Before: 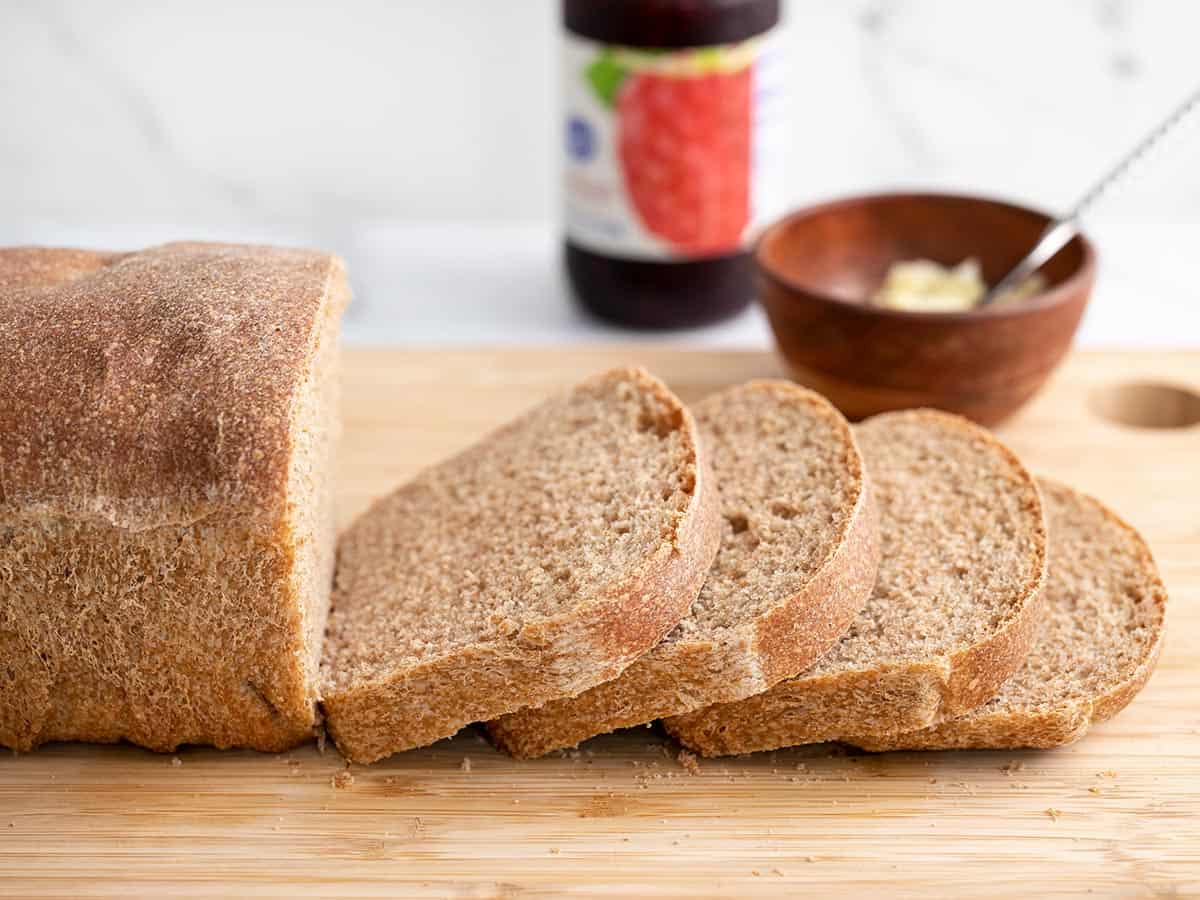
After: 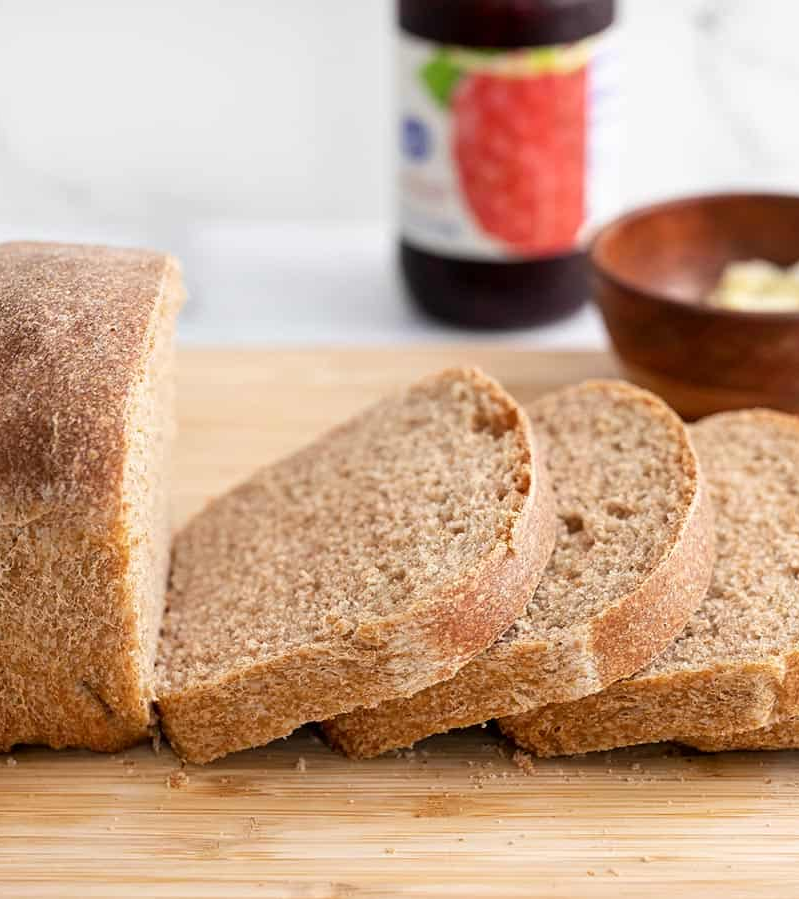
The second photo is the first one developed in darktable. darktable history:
crop and rotate: left 13.791%, right 19.603%
